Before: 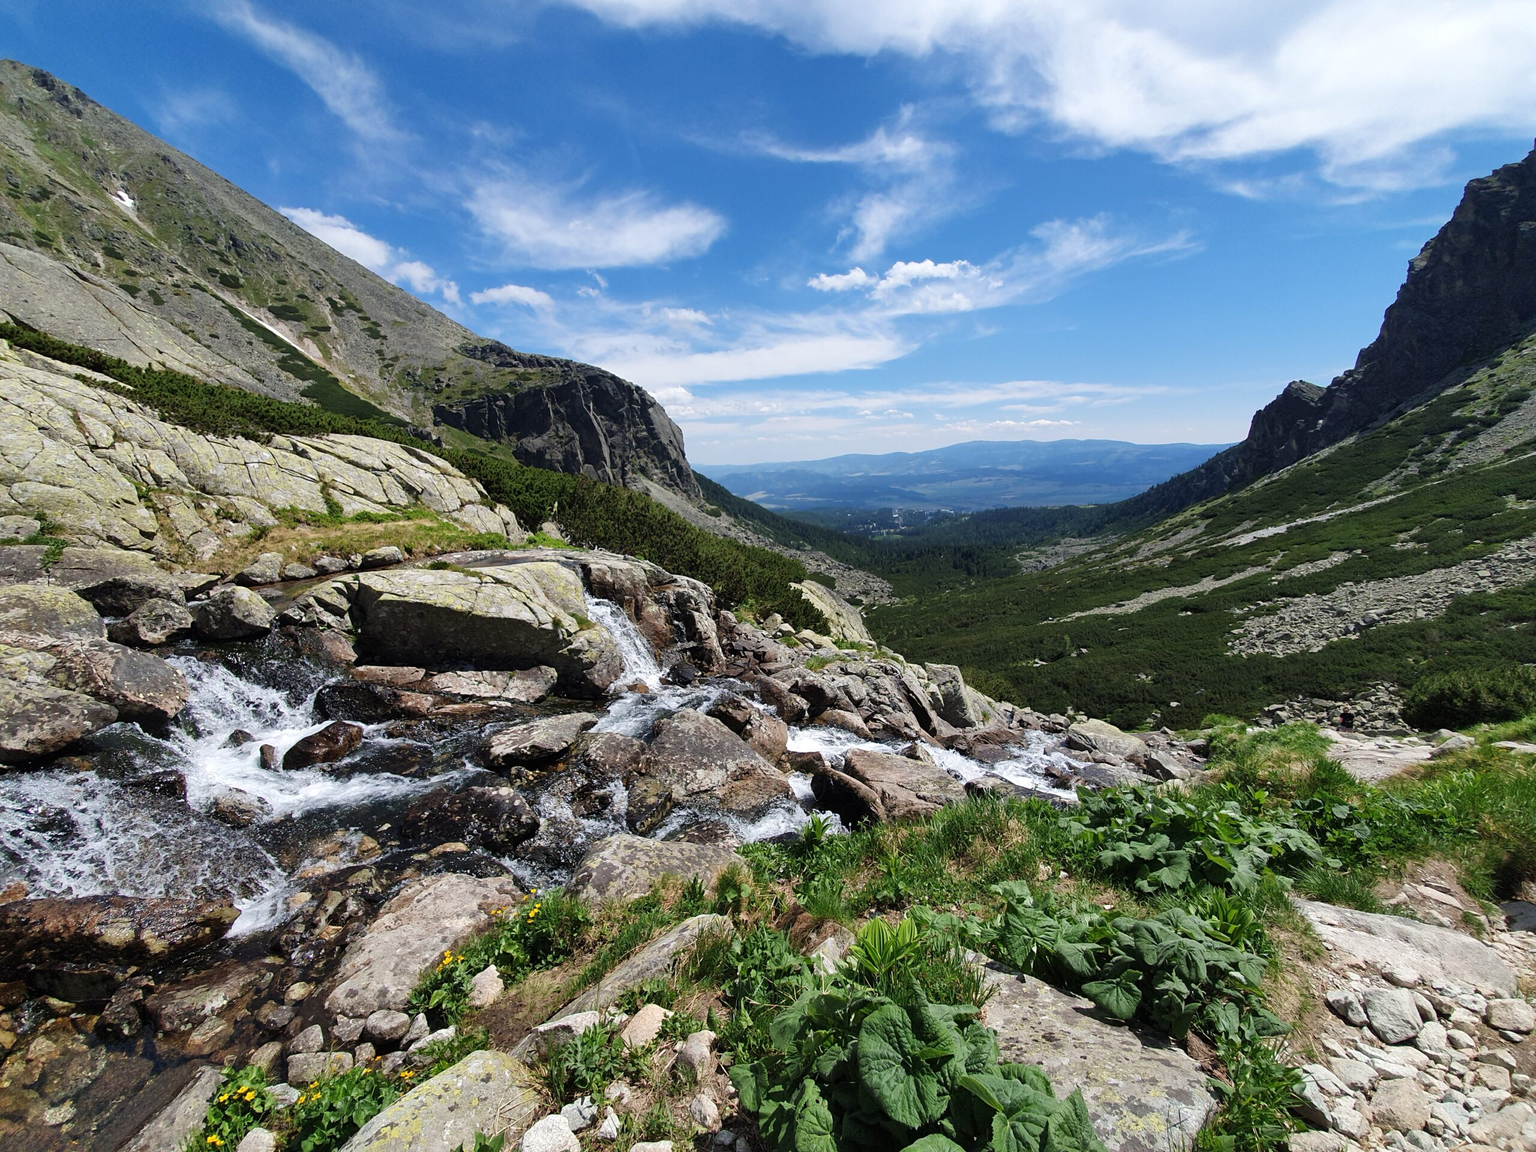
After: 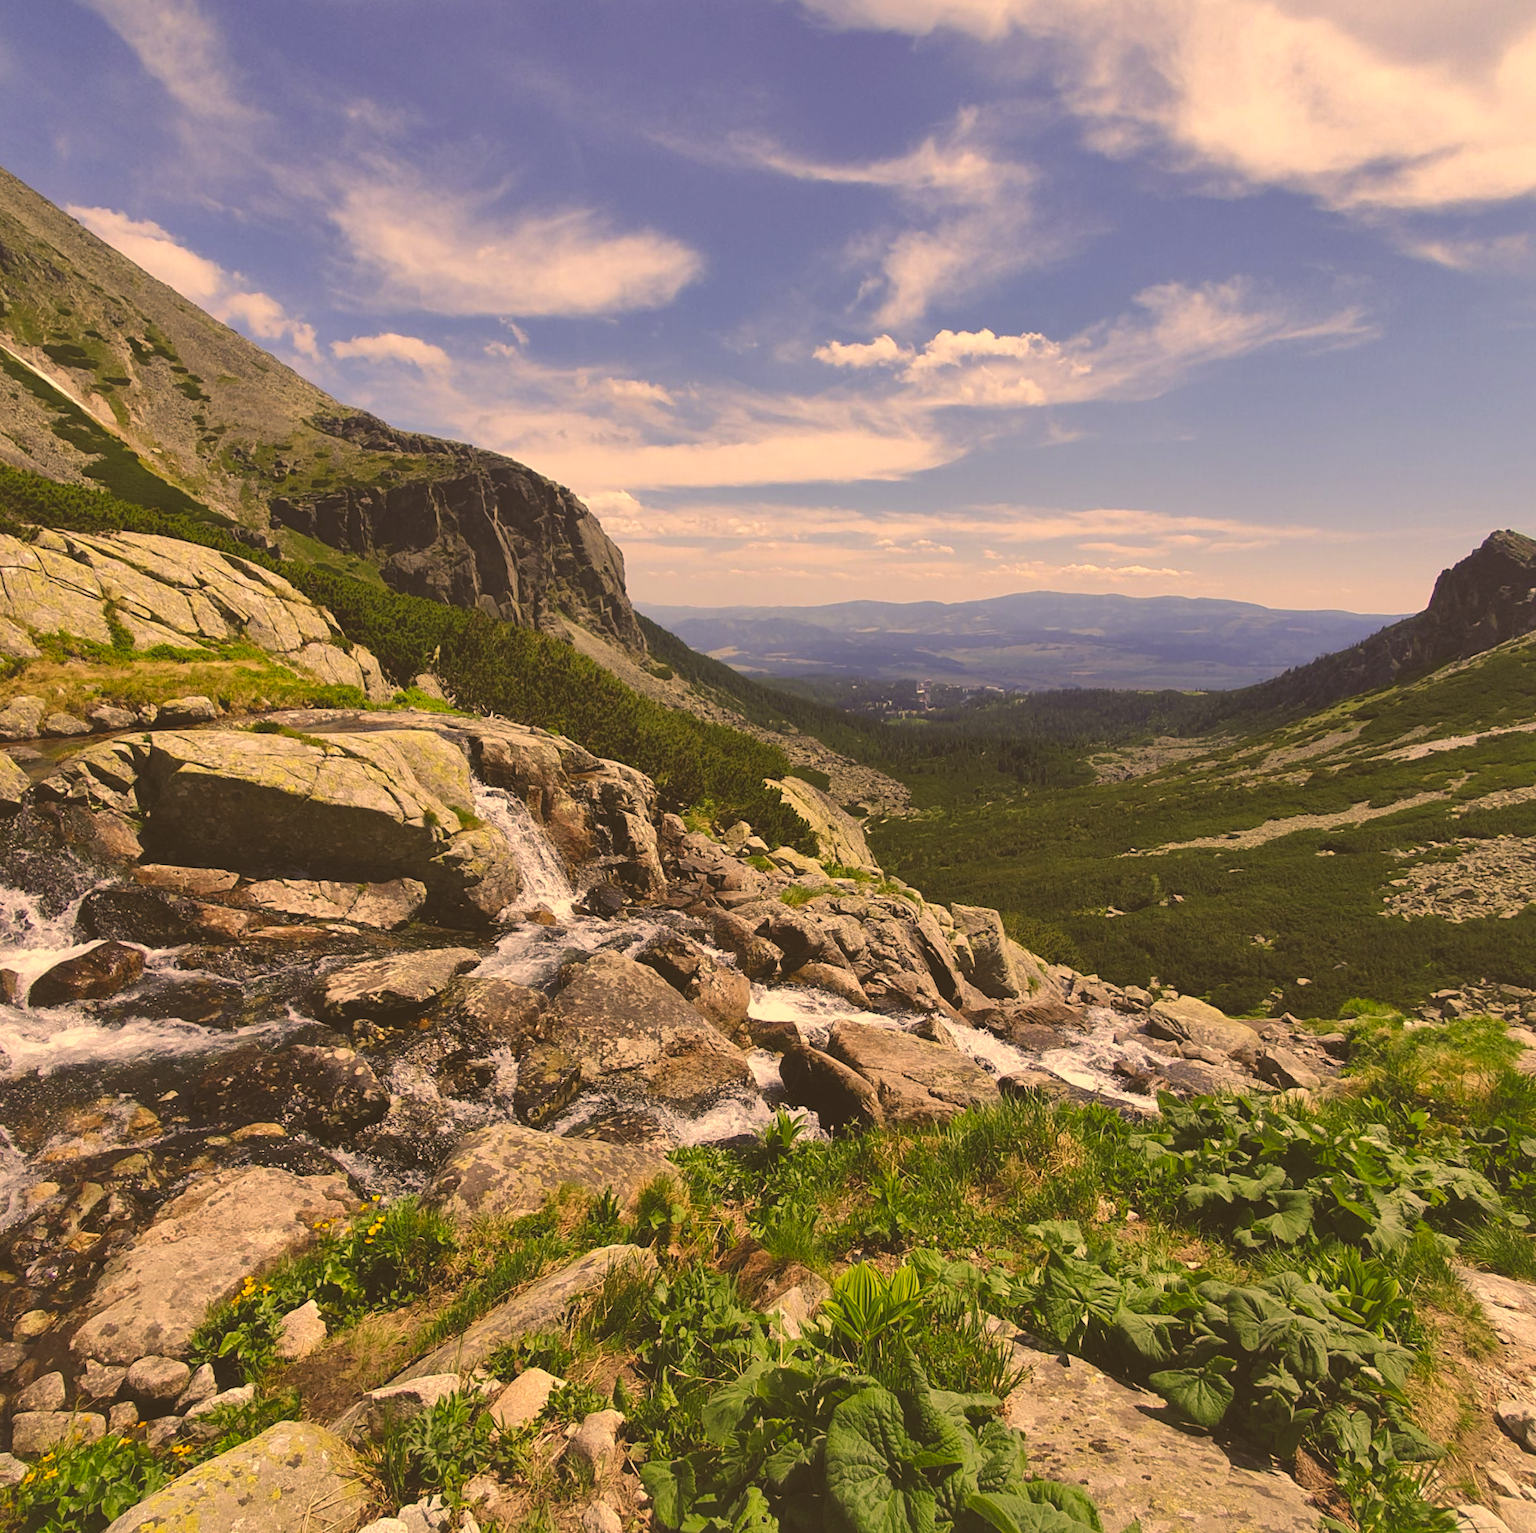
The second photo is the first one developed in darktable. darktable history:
color correction: highlights a* 18.12, highlights b* 36.13, shadows a* 1.36, shadows b* 6.52, saturation 1.04
crop and rotate: angle -3.09°, left 14.132%, top 0.02%, right 10.78%, bottom 0.062%
exposure: black level correction -0.016, compensate highlight preservation false
shadows and highlights: on, module defaults
